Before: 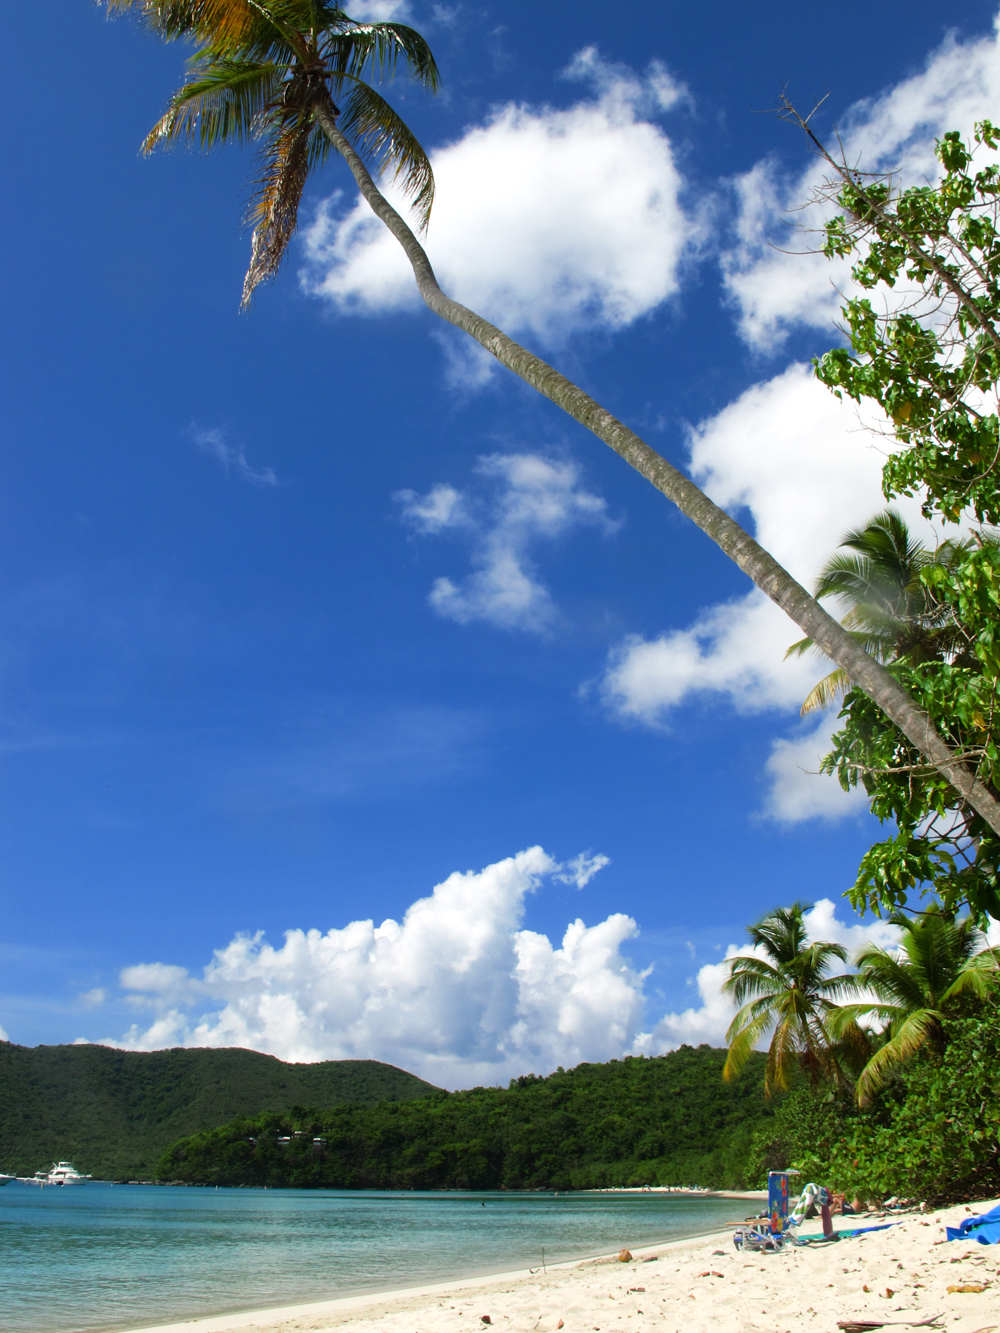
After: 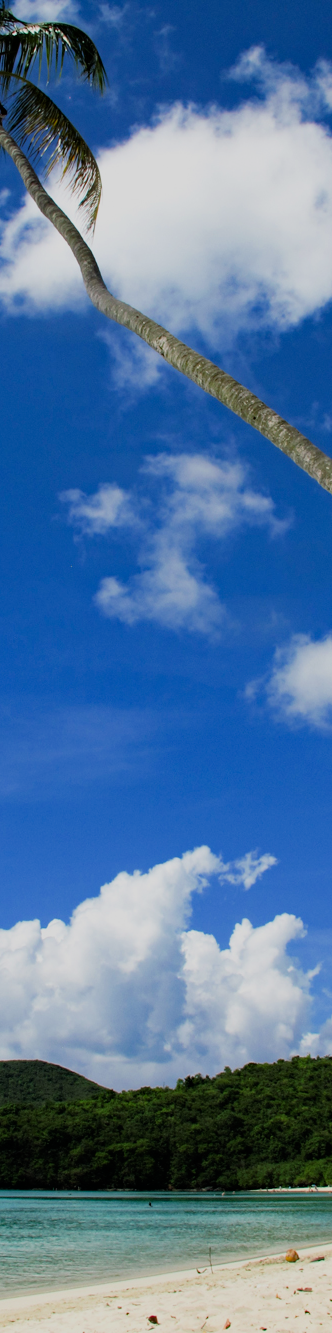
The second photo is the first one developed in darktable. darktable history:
crop: left 33.36%, right 33.36%
filmic rgb: black relative exposure -7.65 EV, white relative exposure 4.56 EV, hardness 3.61, contrast 1.05
haze removal: strength 0.29, distance 0.25, compatibility mode true, adaptive false
